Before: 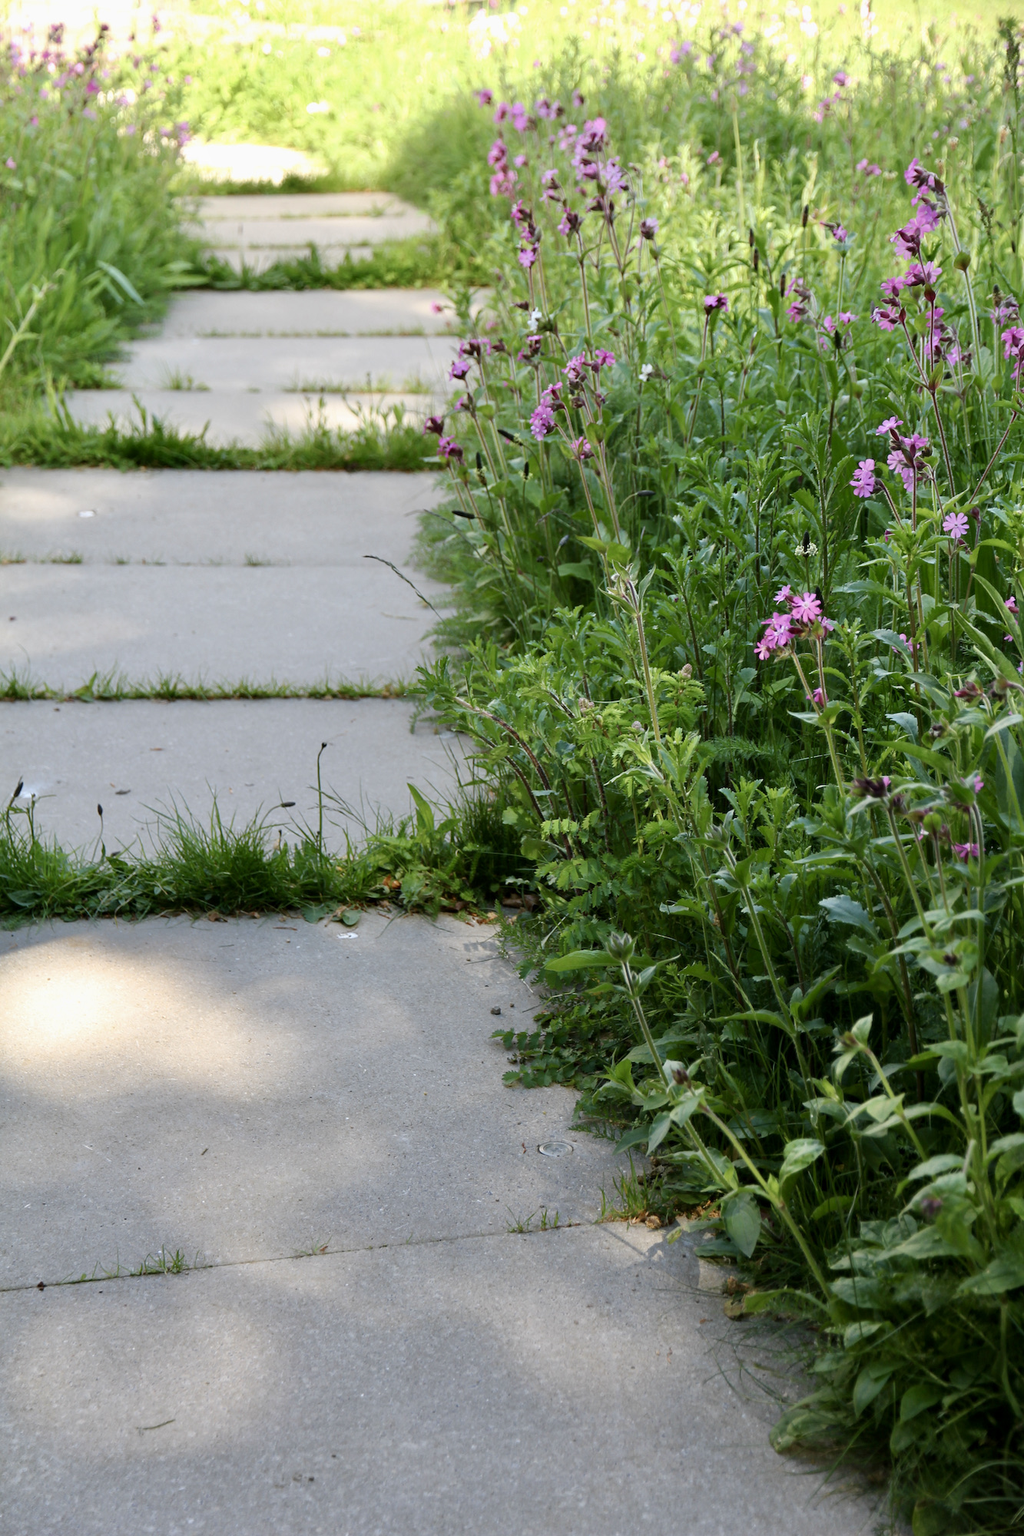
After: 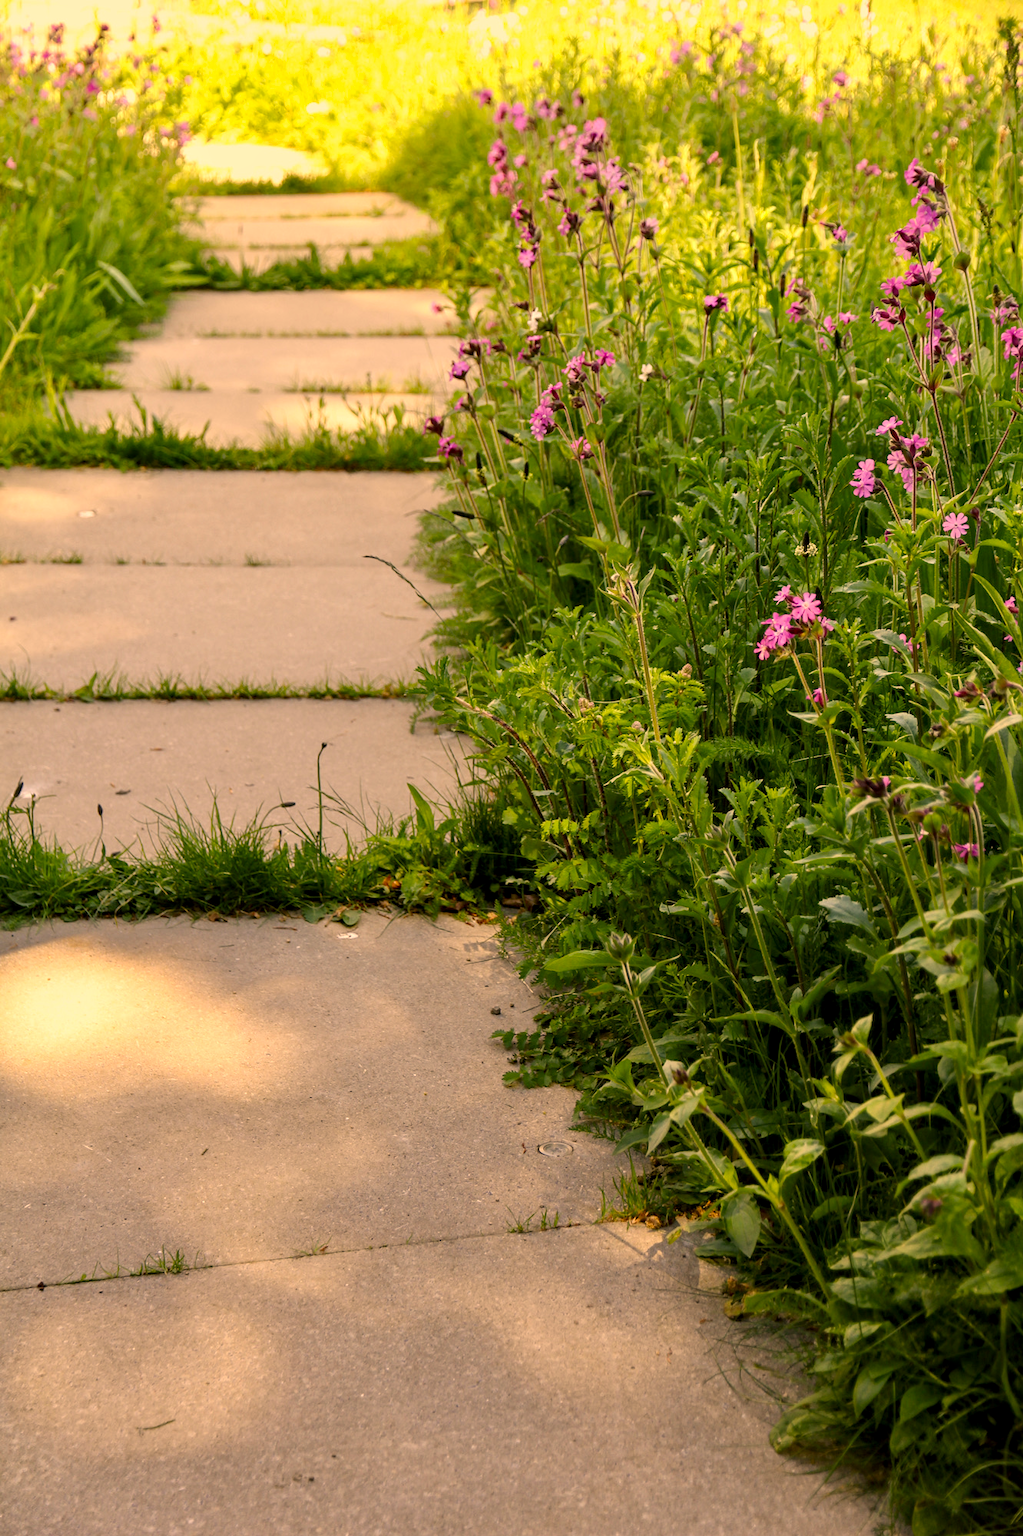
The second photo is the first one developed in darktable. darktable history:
color correction: highlights a* 18.4, highlights b* 35.8, shadows a* 1.57, shadows b* 6.2, saturation 1.04
local contrast: on, module defaults
